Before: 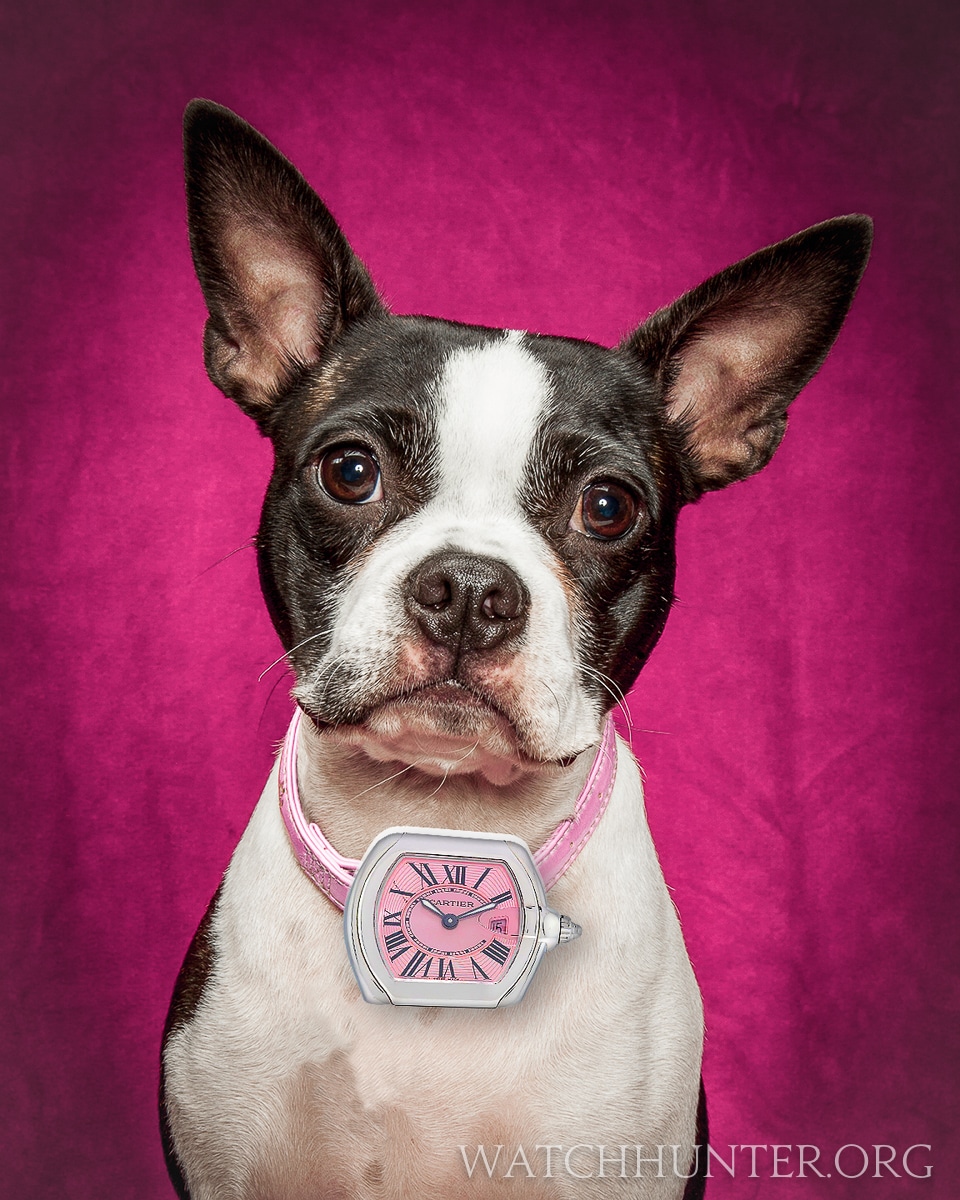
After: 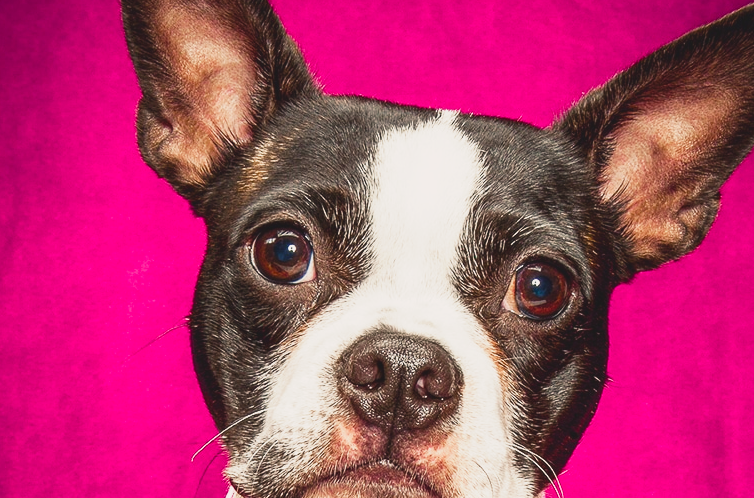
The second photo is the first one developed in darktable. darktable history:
base curve: curves: ch0 [(0, 0) (0.088, 0.125) (0.176, 0.251) (0.354, 0.501) (0.613, 0.749) (1, 0.877)], preserve colors none
crop: left 7.036%, top 18.398%, right 14.379%, bottom 40.043%
color balance rgb: shadows lift › chroma 2%, shadows lift › hue 247.2°, power › chroma 0.3%, power › hue 25.2°, highlights gain › chroma 3%, highlights gain › hue 60°, global offset › luminance 0.75%, perceptual saturation grading › global saturation 20%, perceptual saturation grading › highlights -20%, perceptual saturation grading › shadows 30%, global vibrance 20%
